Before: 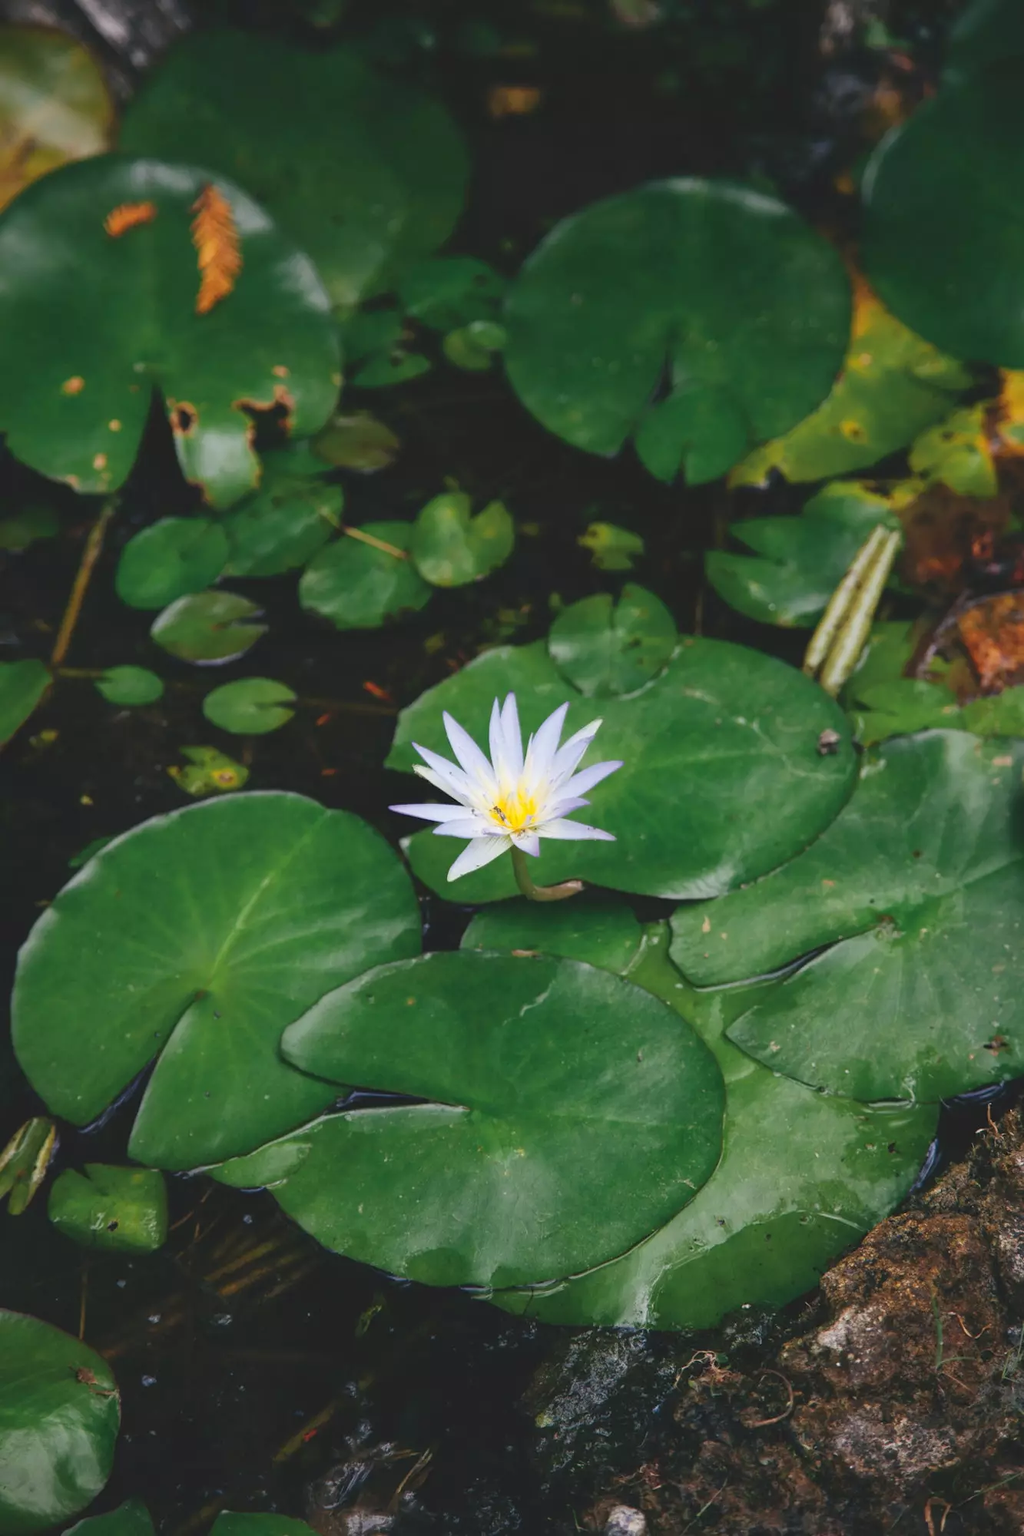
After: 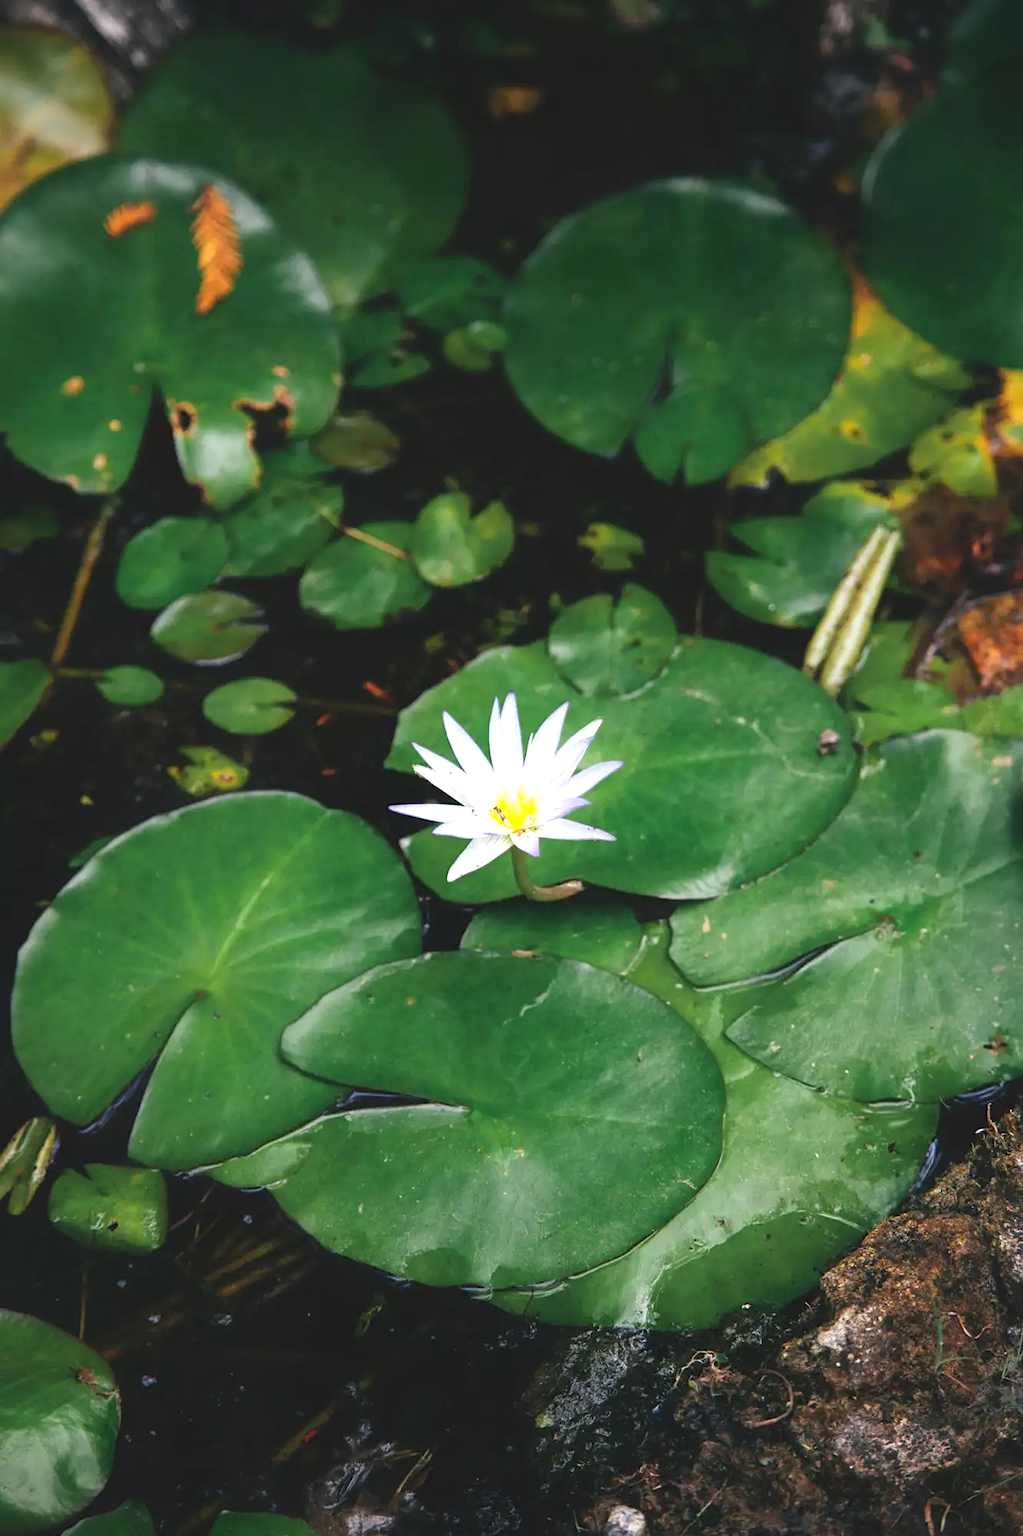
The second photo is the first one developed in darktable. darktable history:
sharpen: amount 0.203
tone equalizer: -8 EV -0.766 EV, -7 EV -0.707 EV, -6 EV -0.584 EV, -5 EV -0.425 EV, -3 EV 0.379 EV, -2 EV 0.6 EV, -1 EV 0.699 EV, +0 EV 0.743 EV
